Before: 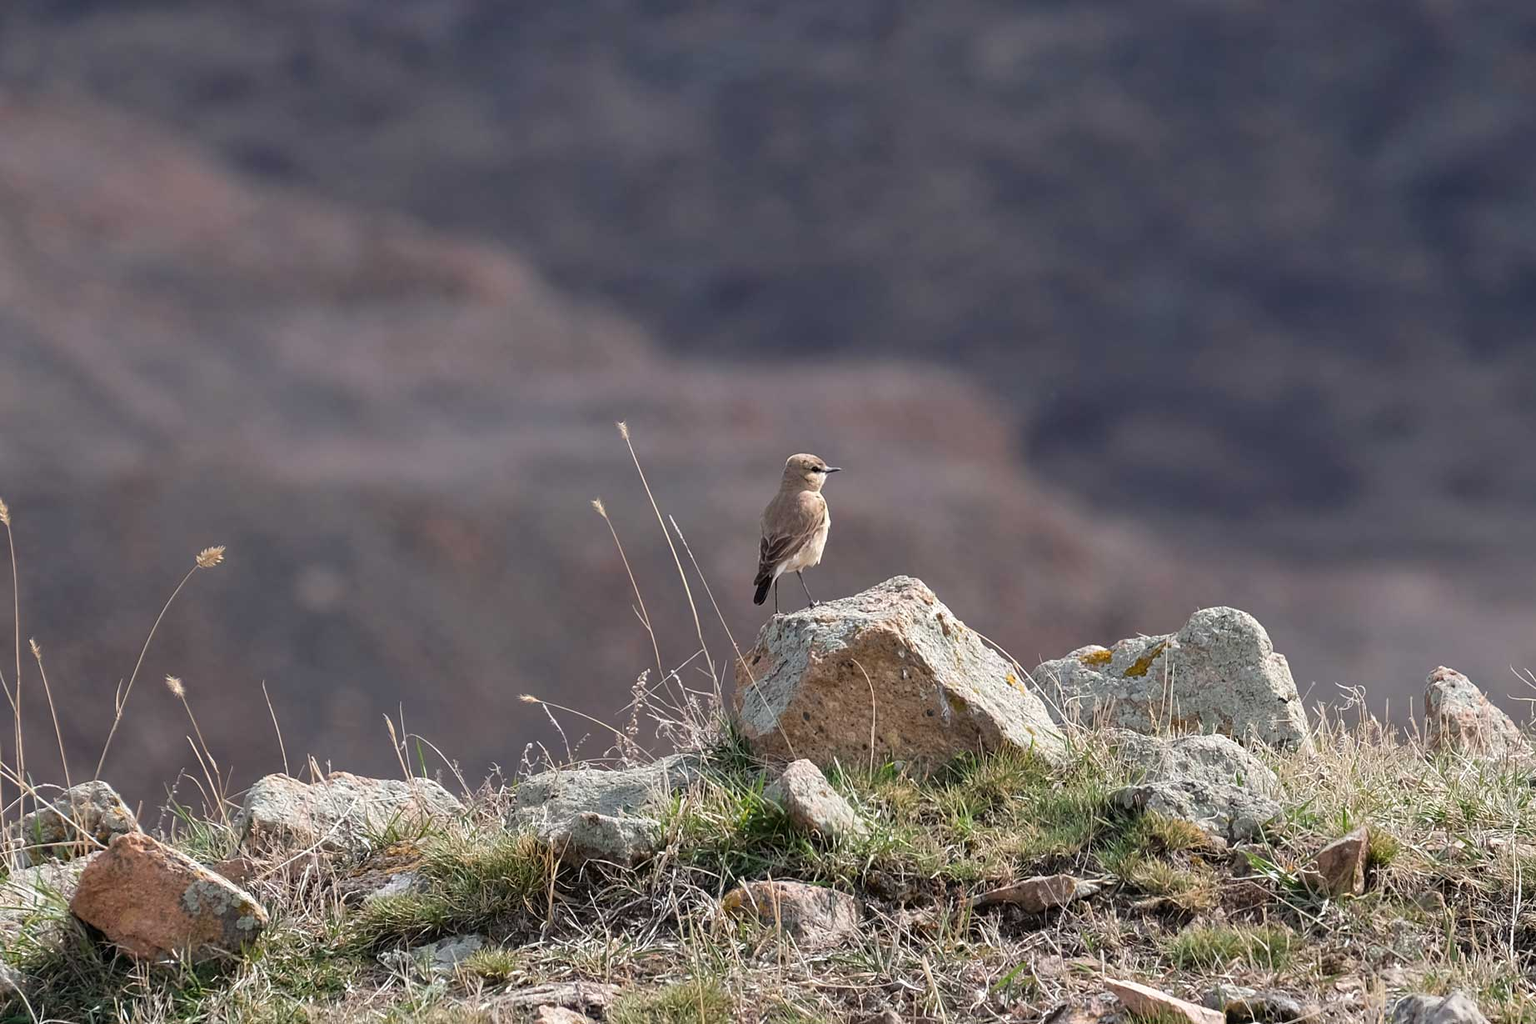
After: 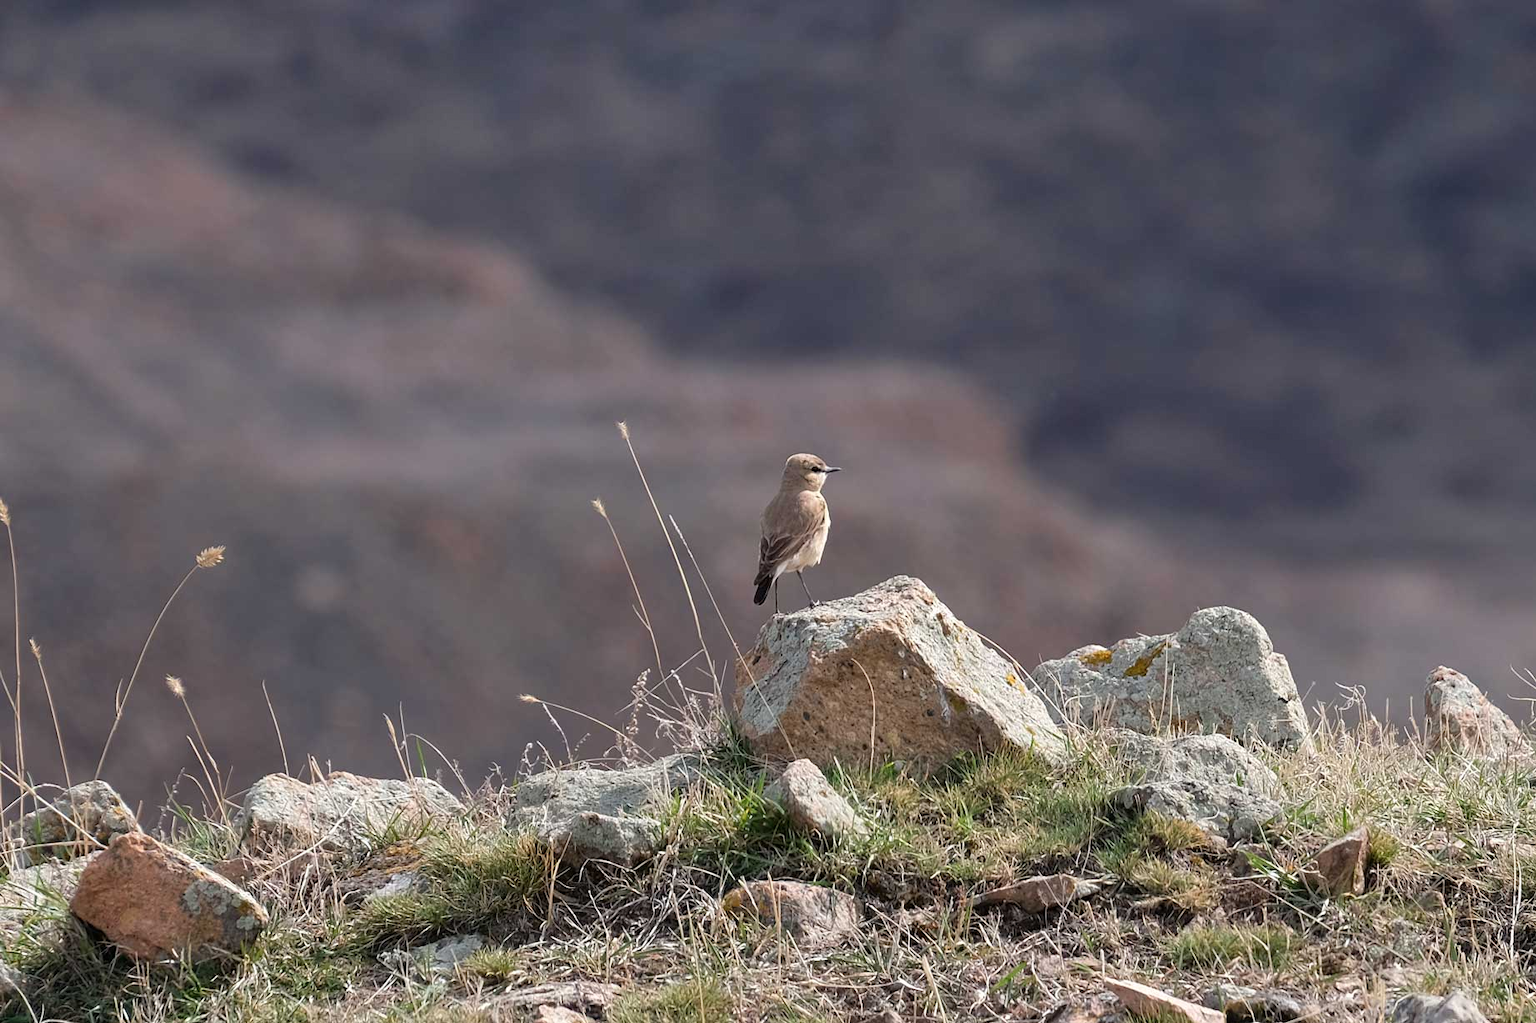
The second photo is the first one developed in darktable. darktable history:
shadows and highlights: radius 92.14, shadows -13.94, white point adjustment 0.215, highlights 32.18, compress 48.53%, soften with gaussian
